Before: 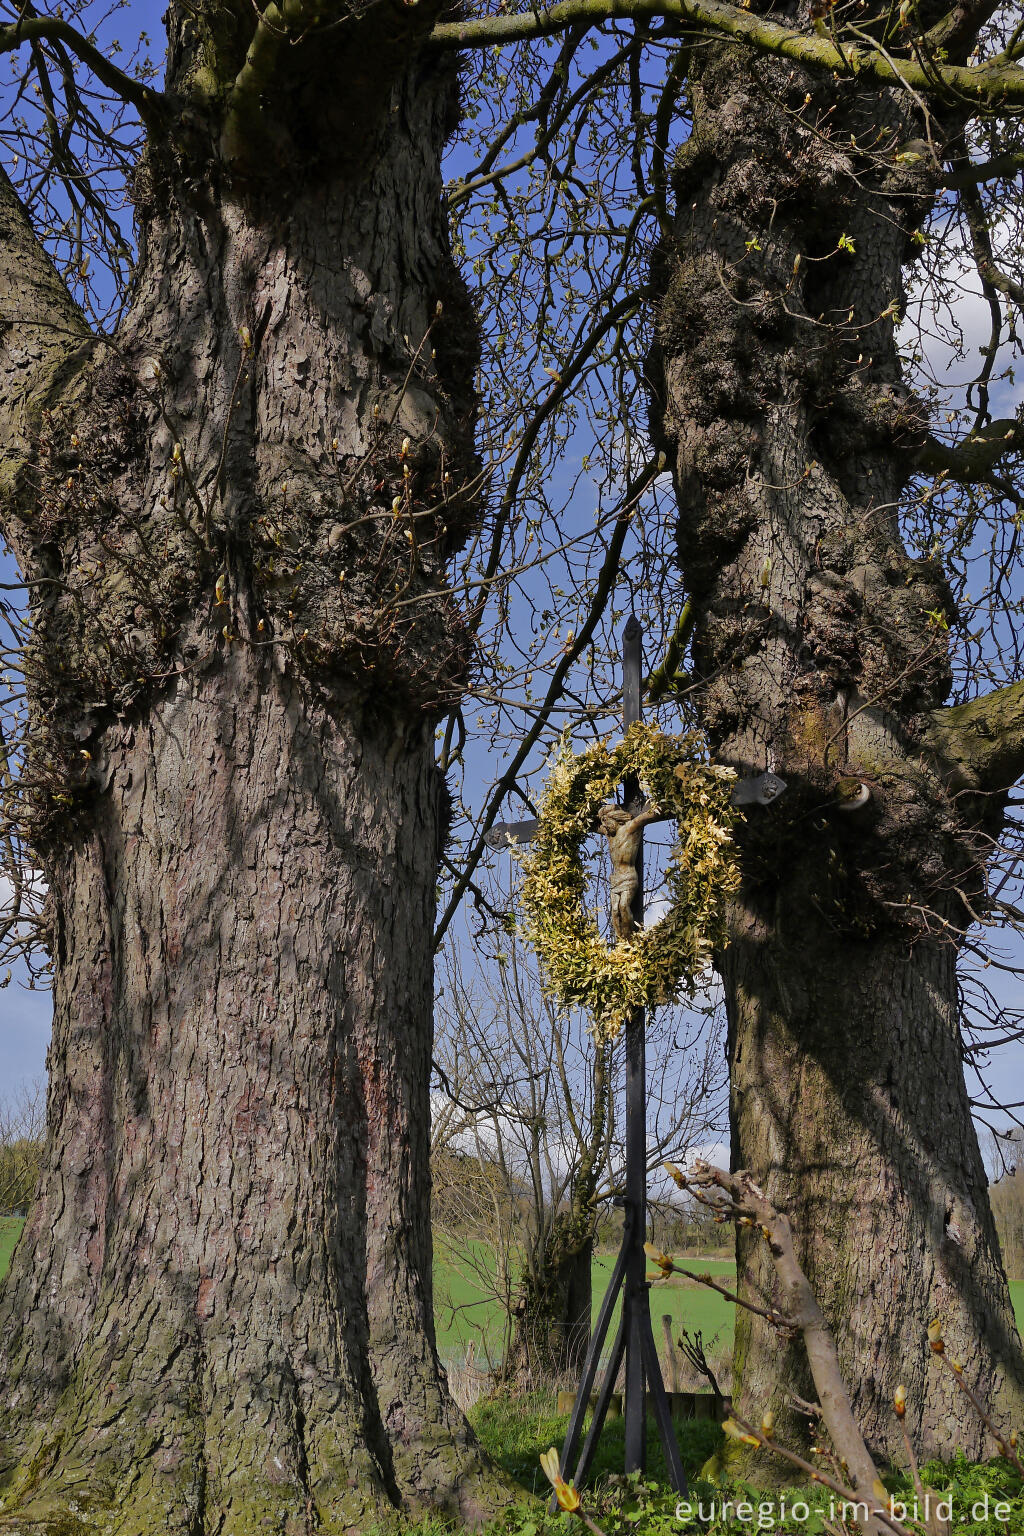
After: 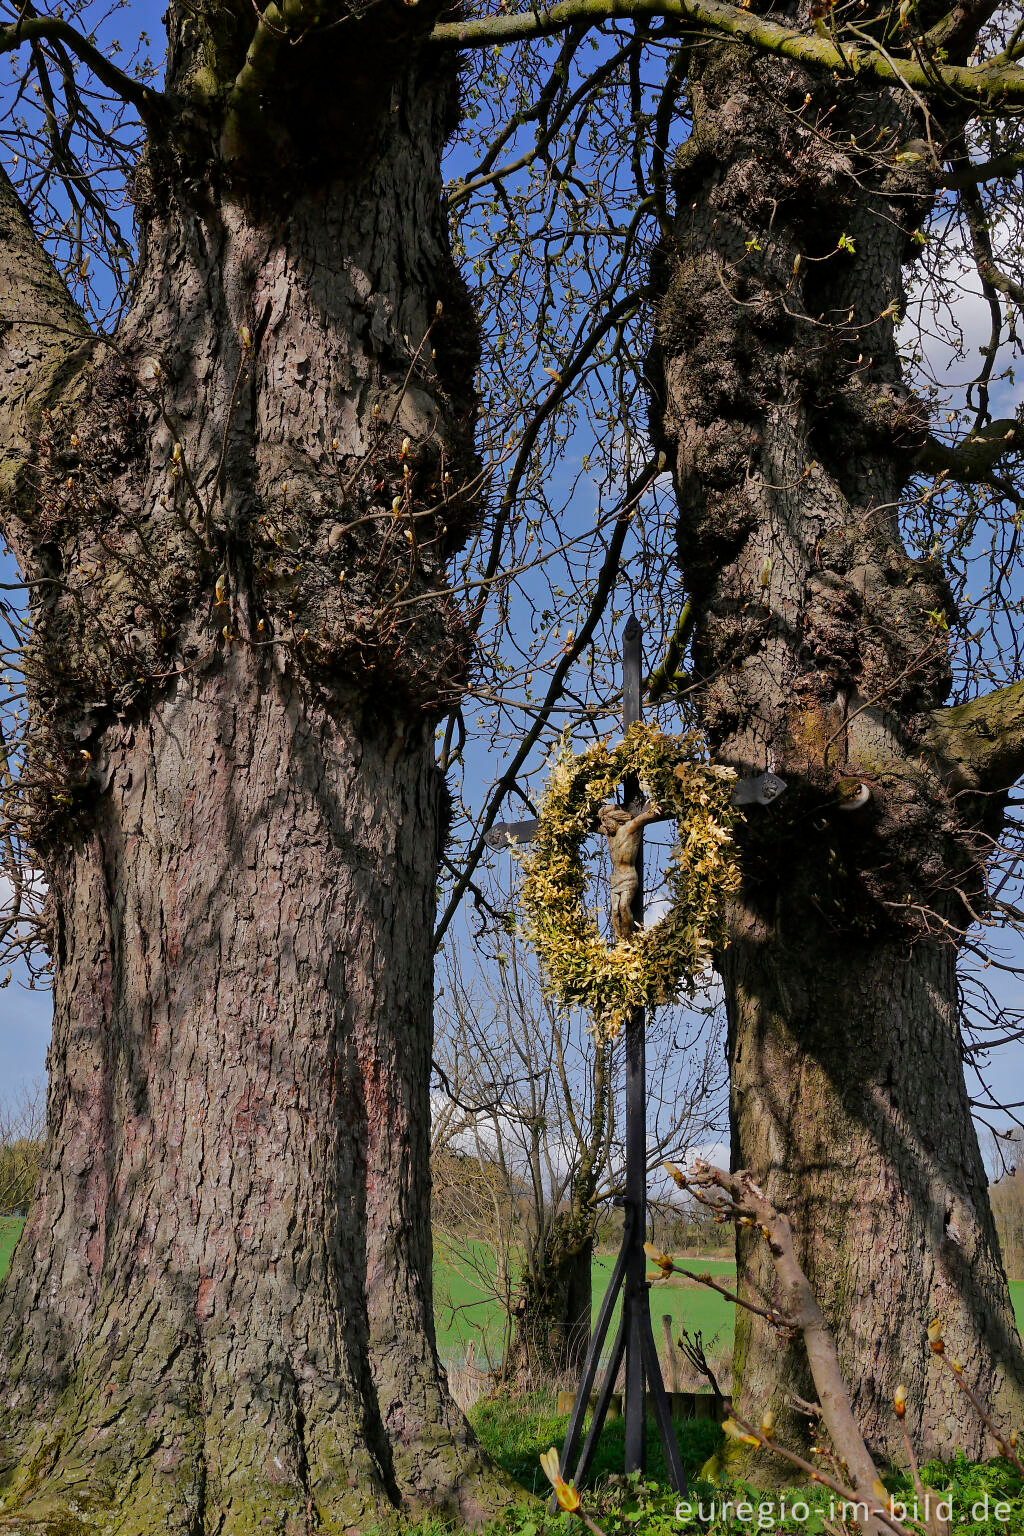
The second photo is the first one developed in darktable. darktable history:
shadows and highlights: shadows 10.93, white point adjustment 1.03, highlights -38.02, highlights color adjustment 55.15%
